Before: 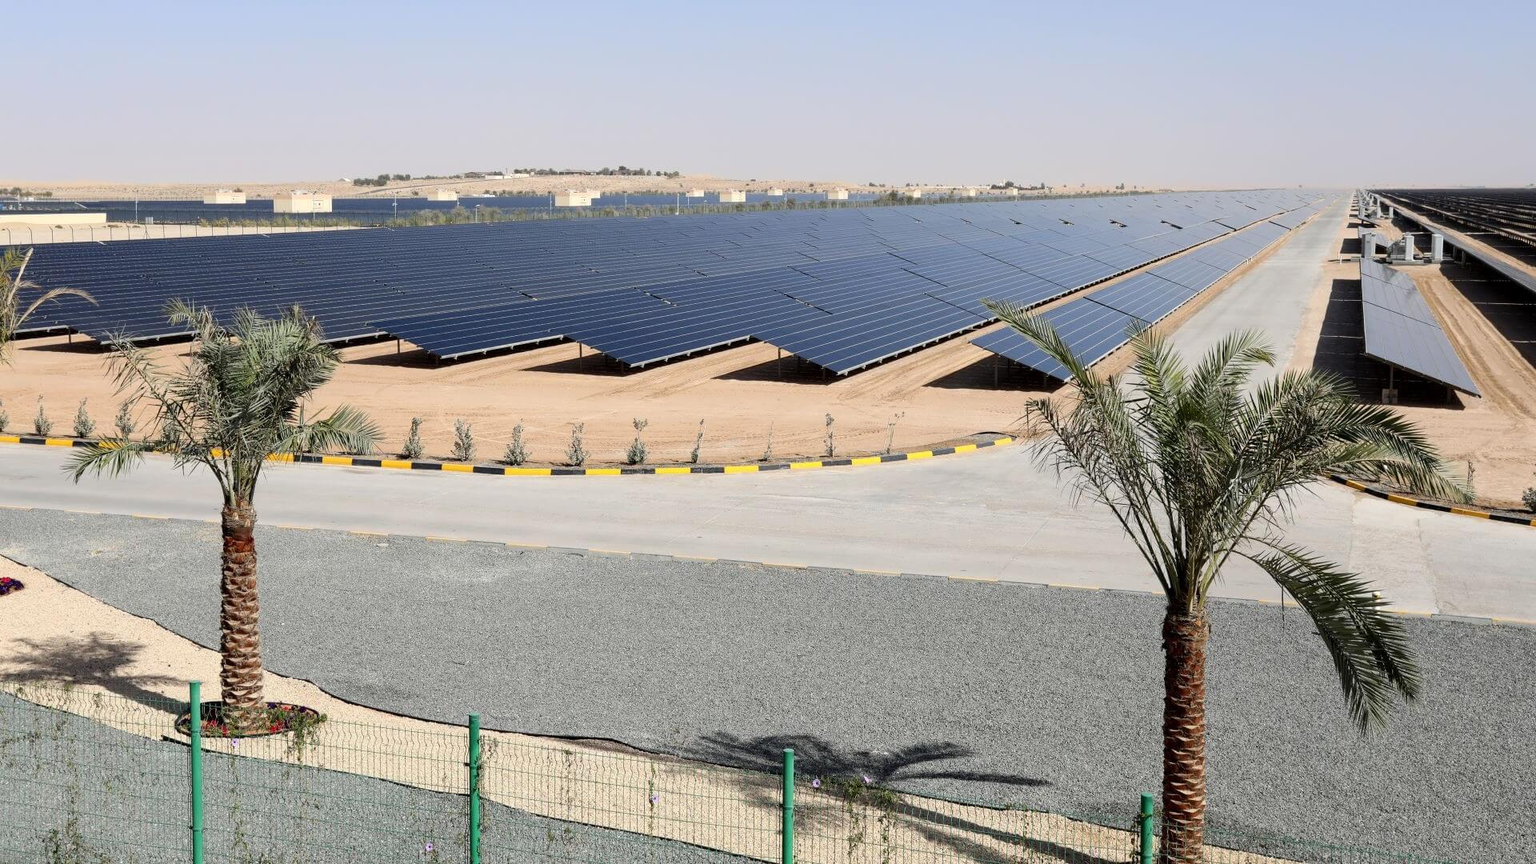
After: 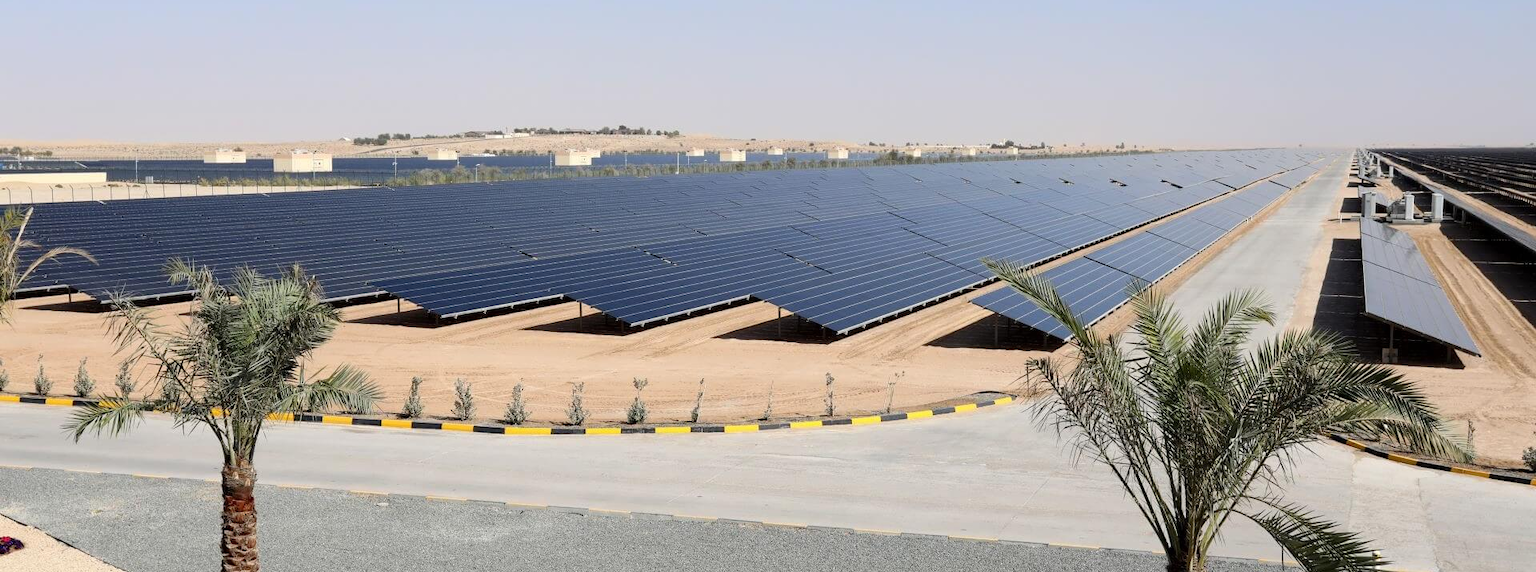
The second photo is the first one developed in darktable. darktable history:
crop and rotate: top 4.772%, bottom 28.959%
